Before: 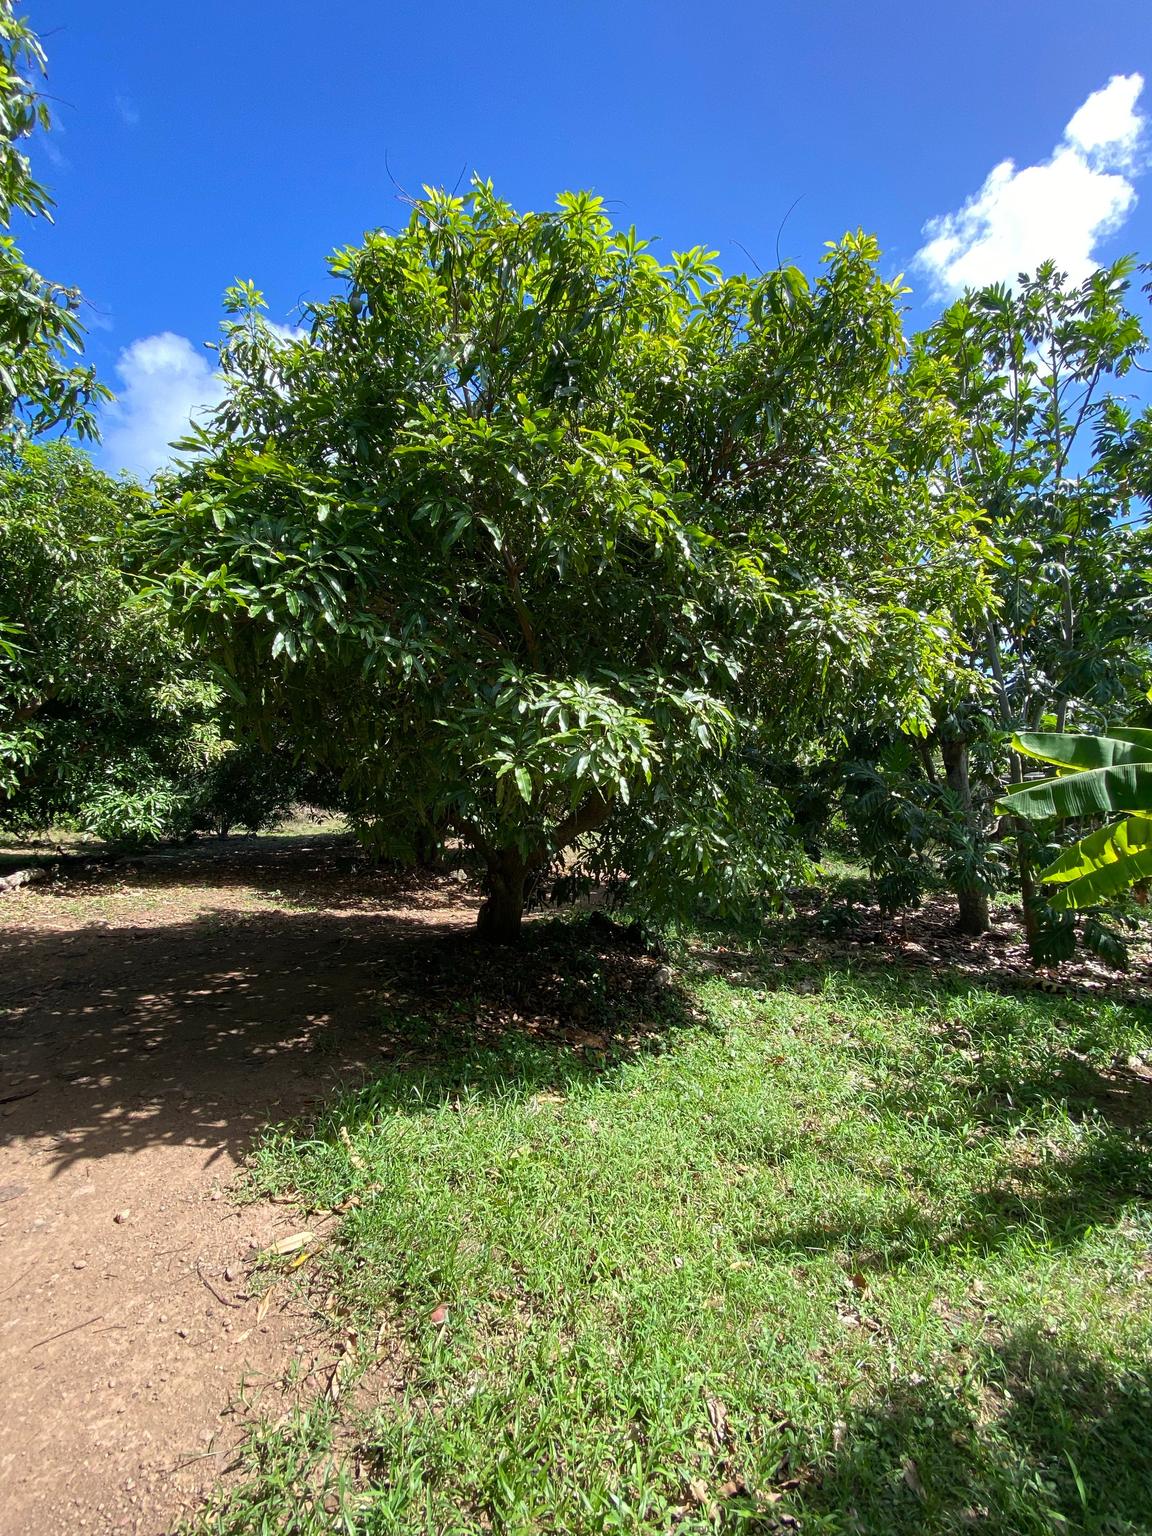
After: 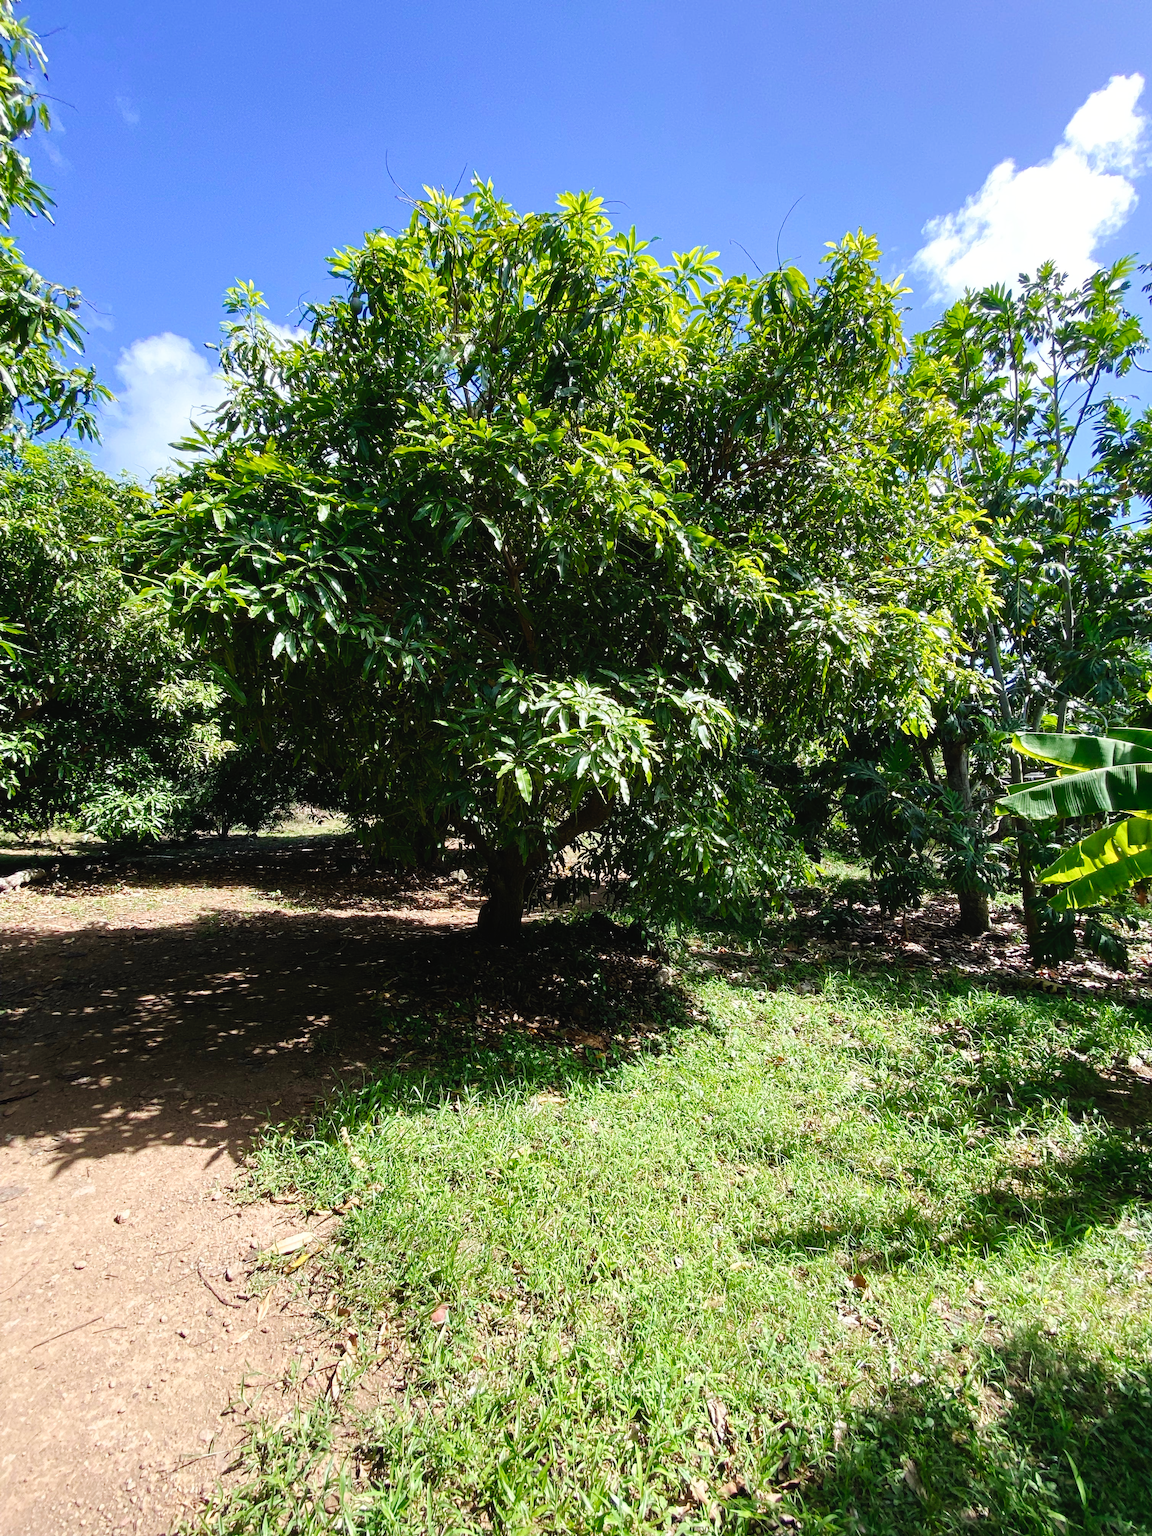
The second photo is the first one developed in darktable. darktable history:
tone curve: curves: ch0 [(0, 0.023) (0.087, 0.065) (0.184, 0.168) (0.45, 0.54) (0.57, 0.683) (0.722, 0.825) (0.877, 0.948) (1, 1)]; ch1 [(0, 0) (0.388, 0.369) (0.44, 0.45) (0.495, 0.491) (0.534, 0.528) (0.657, 0.655) (1, 1)]; ch2 [(0, 0) (0.353, 0.317) (0.408, 0.427) (0.5, 0.497) (0.534, 0.544) (0.576, 0.605) (0.625, 0.631) (1, 1)], preserve colors none
